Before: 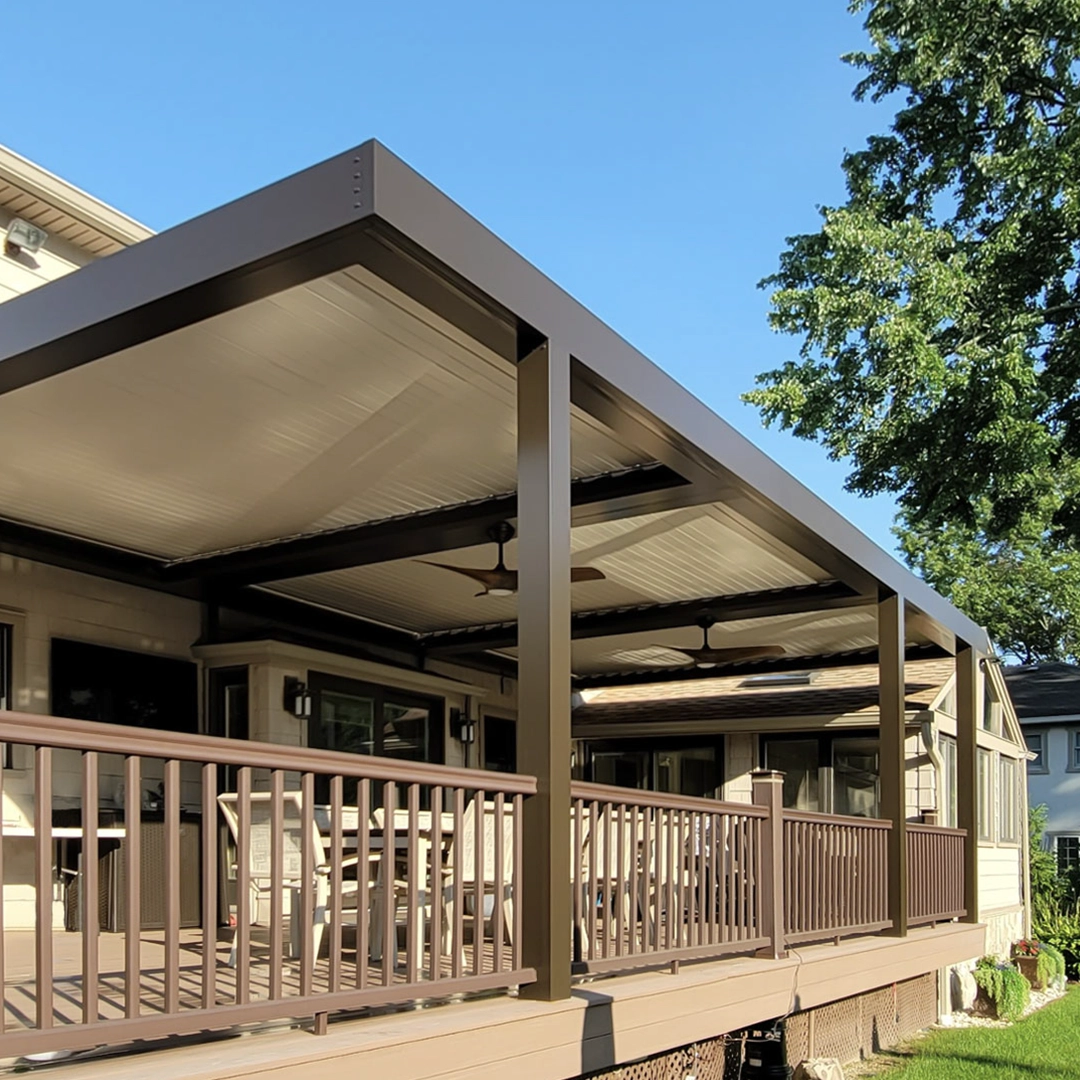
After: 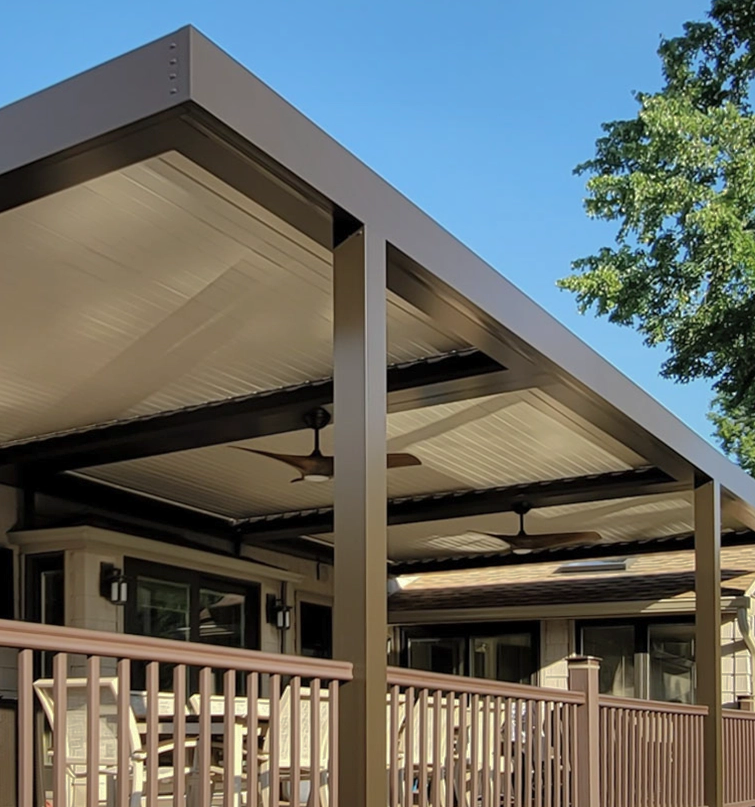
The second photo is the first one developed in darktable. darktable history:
crop and rotate: left 17.046%, top 10.659%, right 12.989%, bottom 14.553%
shadows and highlights: shadows 40, highlights -60
